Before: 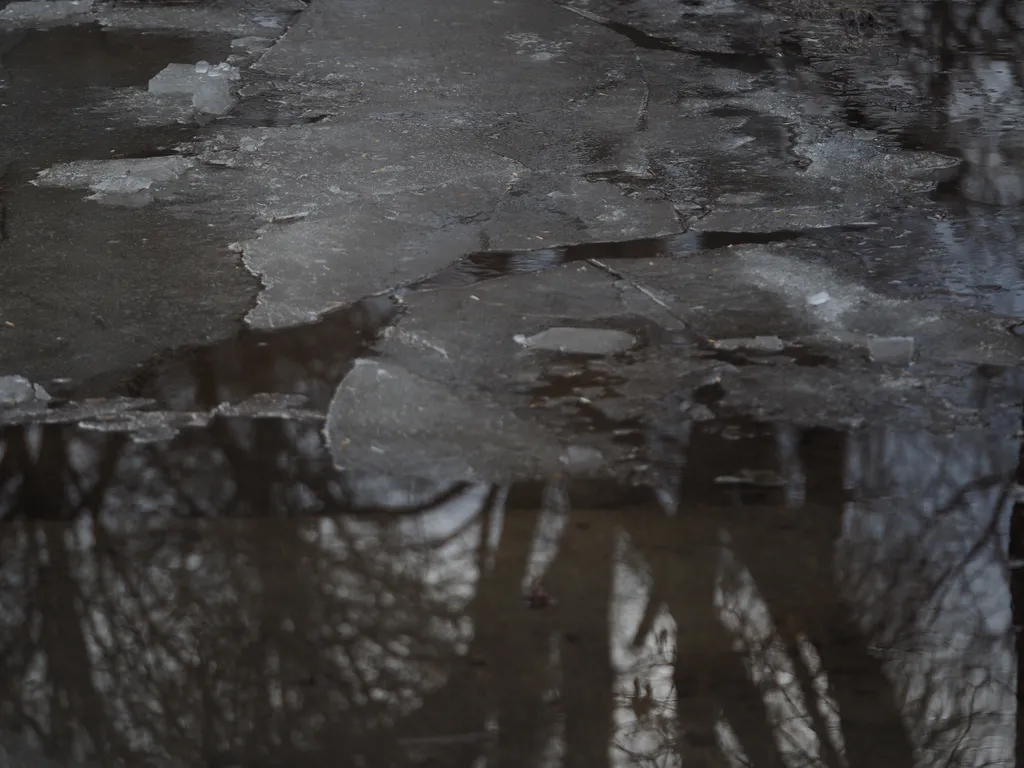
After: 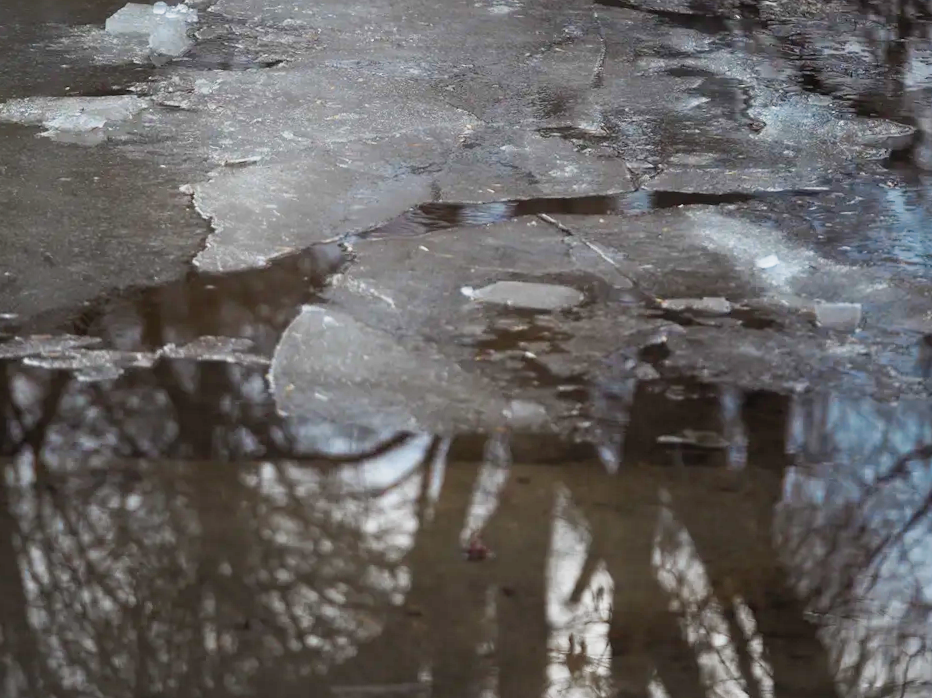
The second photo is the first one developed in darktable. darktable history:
color zones: curves: ch0 [(0.254, 0.492) (0.724, 0.62)]; ch1 [(0.25, 0.528) (0.719, 0.796)]; ch2 [(0, 0.472) (0.25, 0.5) (0.73, 0.184)]
exposure: compensate highlight preservation false
tone curve: curves: ch0 [(0, 0) (0.003, 0.003) (0.011, 0.012) (0.025, 0.028) (0.044, 0.049) (0.069, 0.091) (0.1, 0.144) (0.136, 0.21) (0.177, 0.277) (0.224, 0.352) (0.277, 0.433) (0.335, 0.523) (0.399, 0.613) (0.468, 0.702) (0.543, 0.79) (0.623, 0.867) (0.709, 0.916) (0.801, 0.946) (0.898, 0.972) (1, 1)], preserve colors none
crop and rotate: angle -2.11°, left 3.123%, top 4.23%, right 1.409%, bottom 0.482%
